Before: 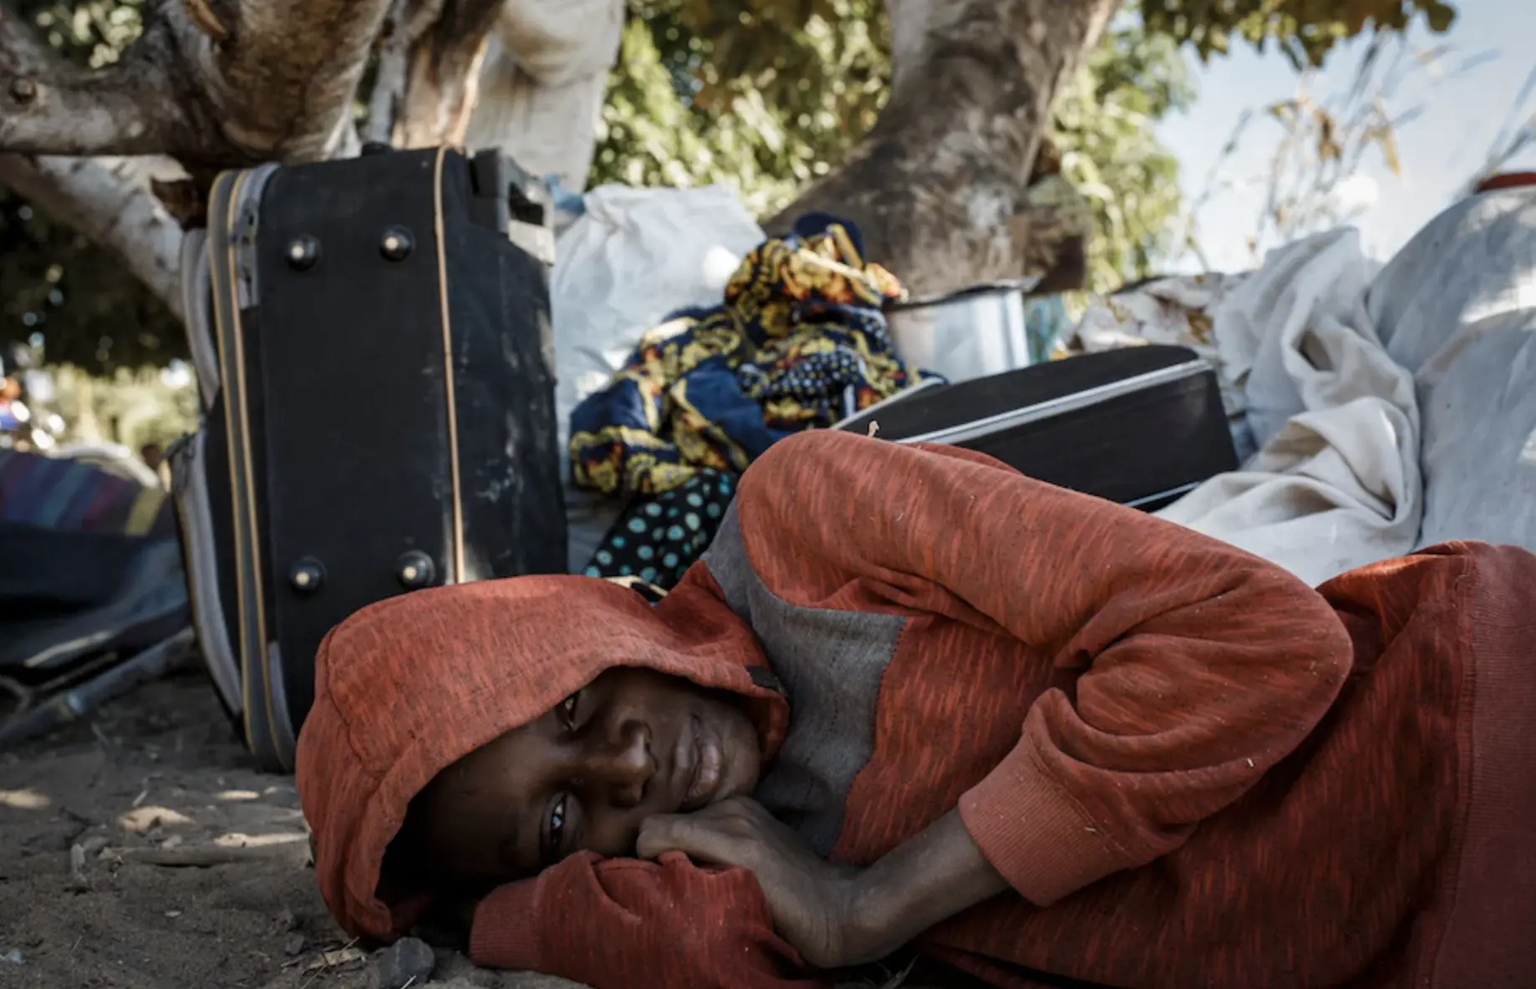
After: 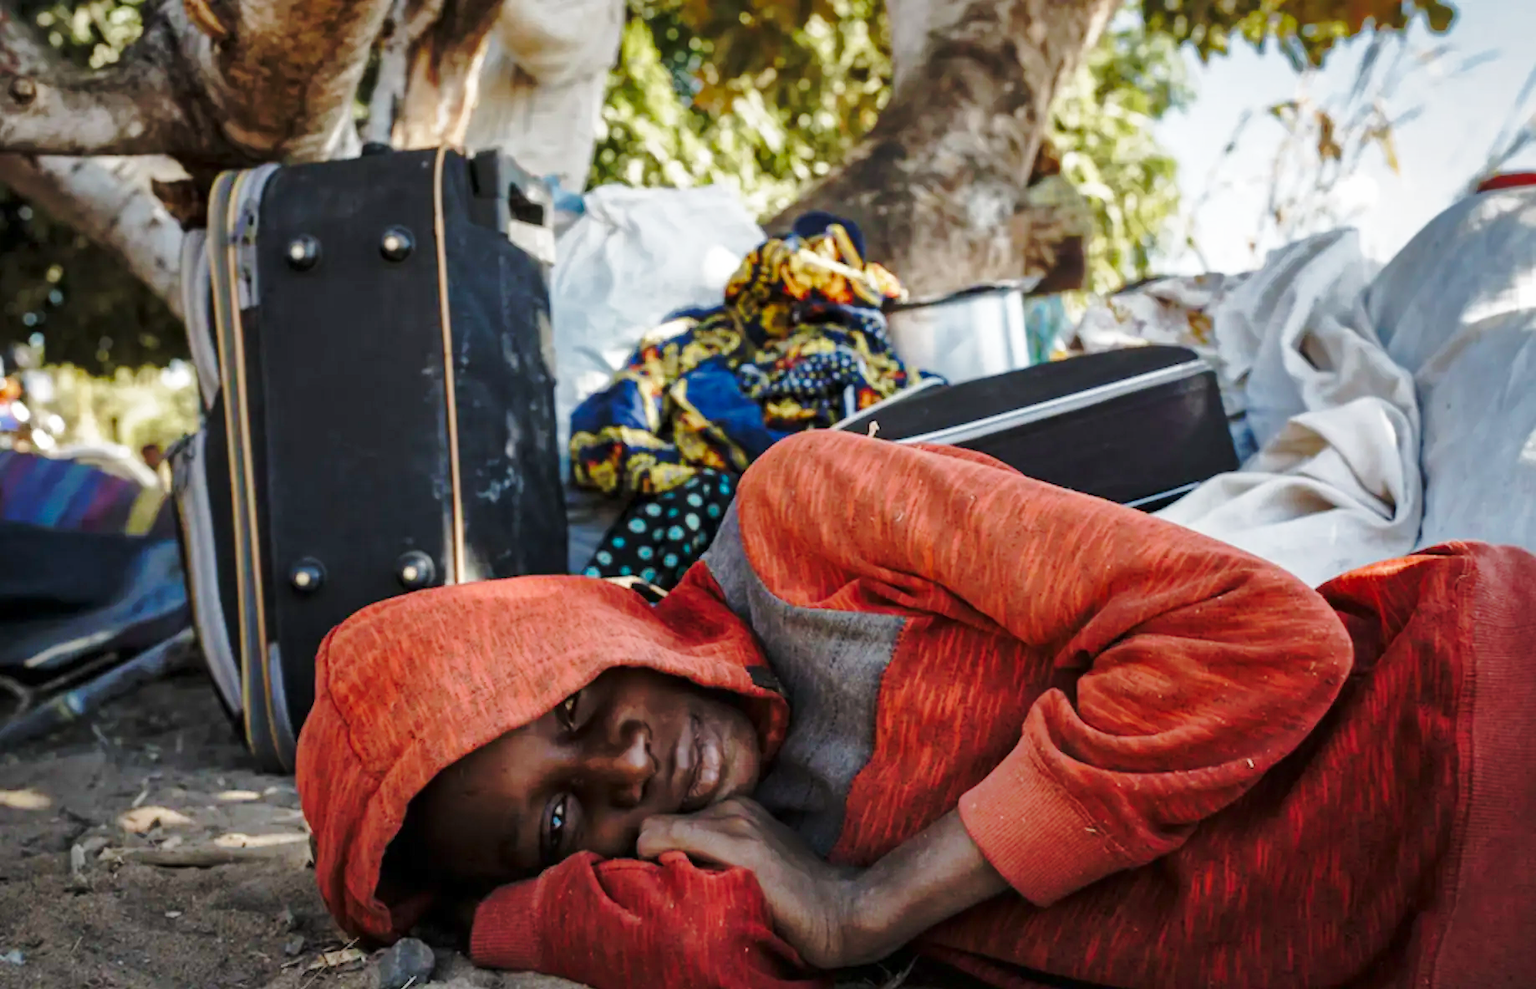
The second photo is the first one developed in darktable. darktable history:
shadows and highlights: highlights -60
base curve: curves: ch0 [(0, 0) (0.036, 0.037) (0.121, 0.228) (0.46, 0.76) (0.859, 0.983) (1, 1)], preserve colors none
